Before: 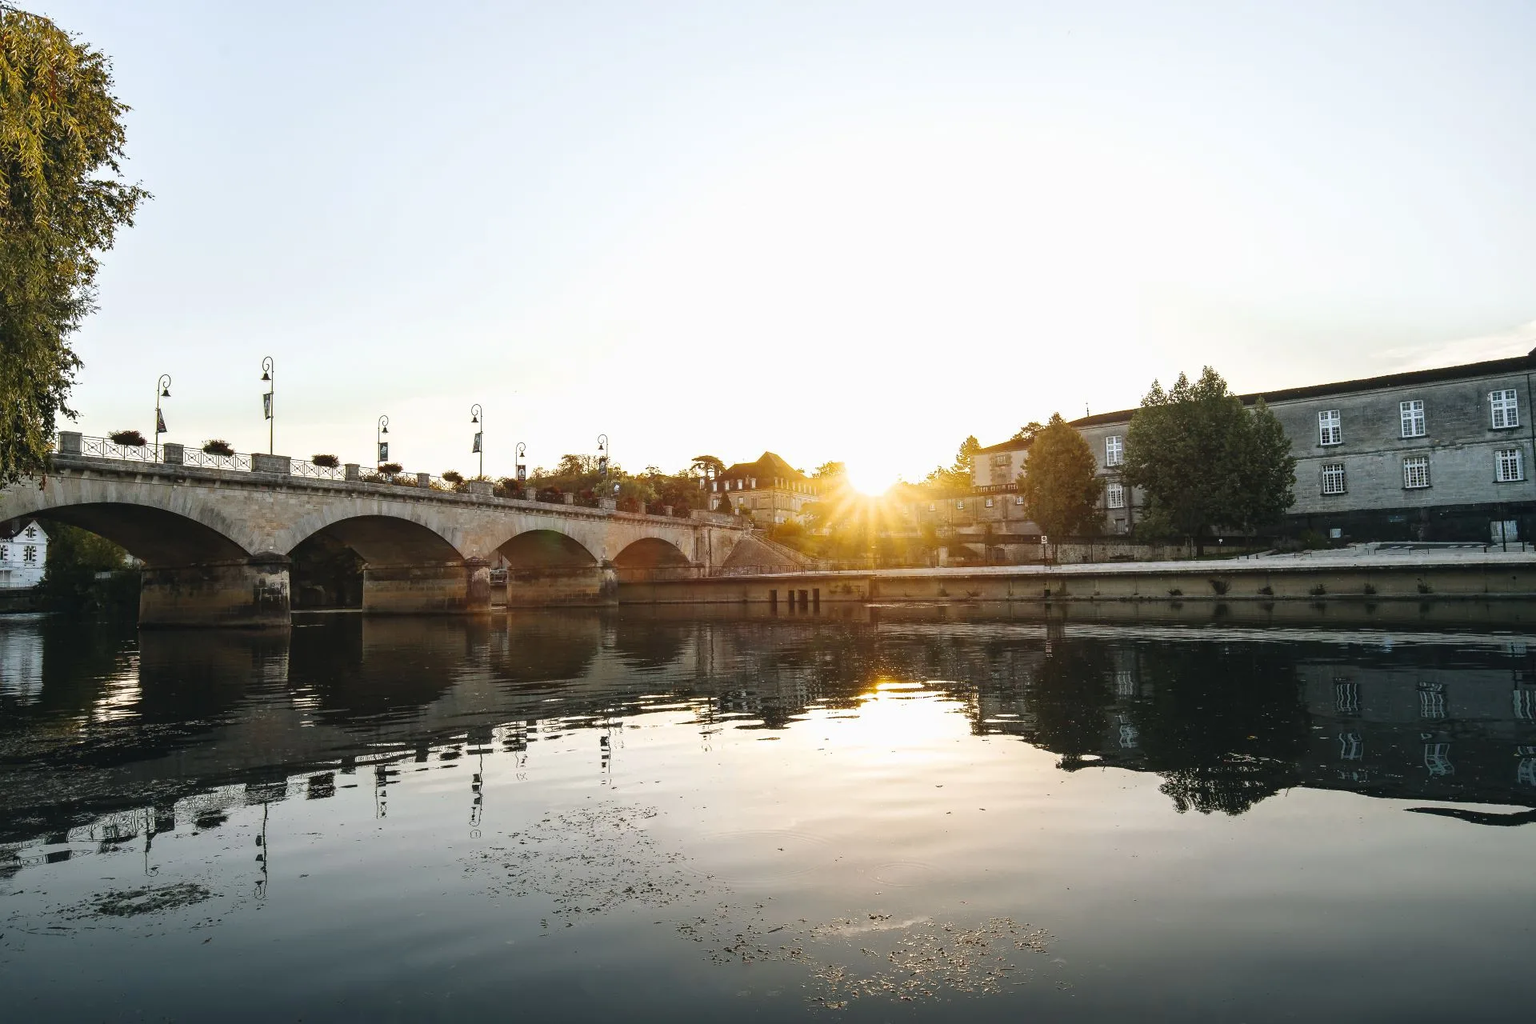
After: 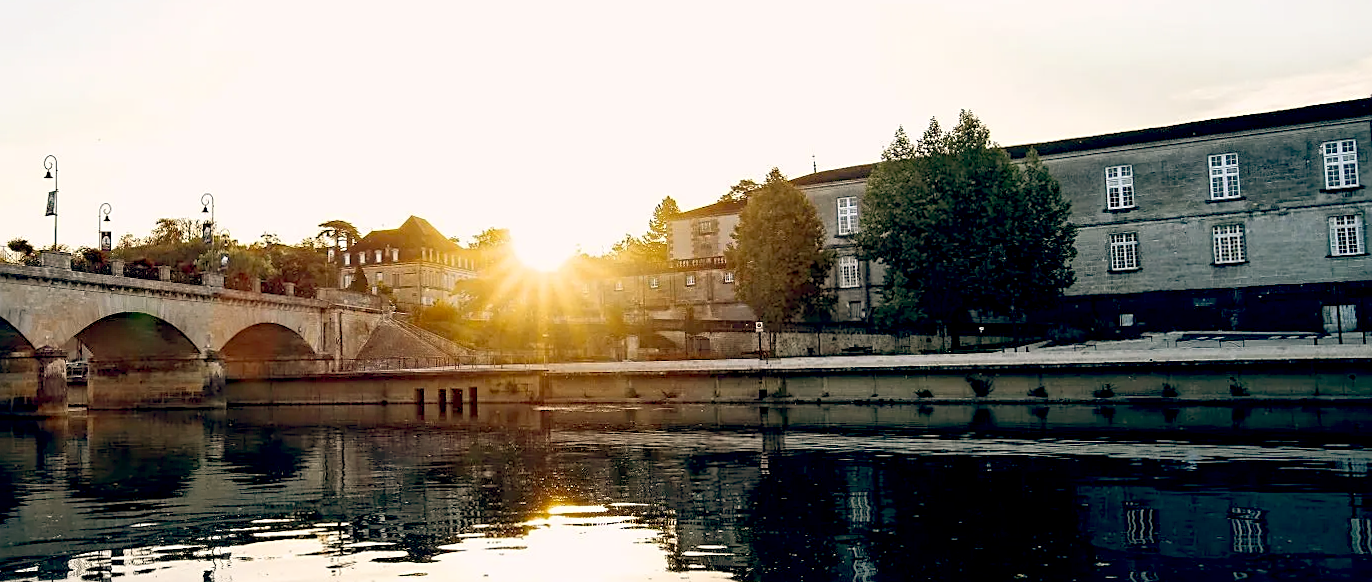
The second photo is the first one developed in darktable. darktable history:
rotate and perspective: rotation 0.192°, lens shift (horizontal) -0.015, crop left 0.005, crop right 0.996, crop top 0.006, crop bottom 0.99
crop and rotate: left 27.938%, top 27.046%, bottom 27.046%
sharpen: on, module defaults
color balance: lift [0.975, 0.993, 1, 1.015], gamma [1.1, 1, 1, 0.945], gain [1, 1.04, 1, 0.95]
